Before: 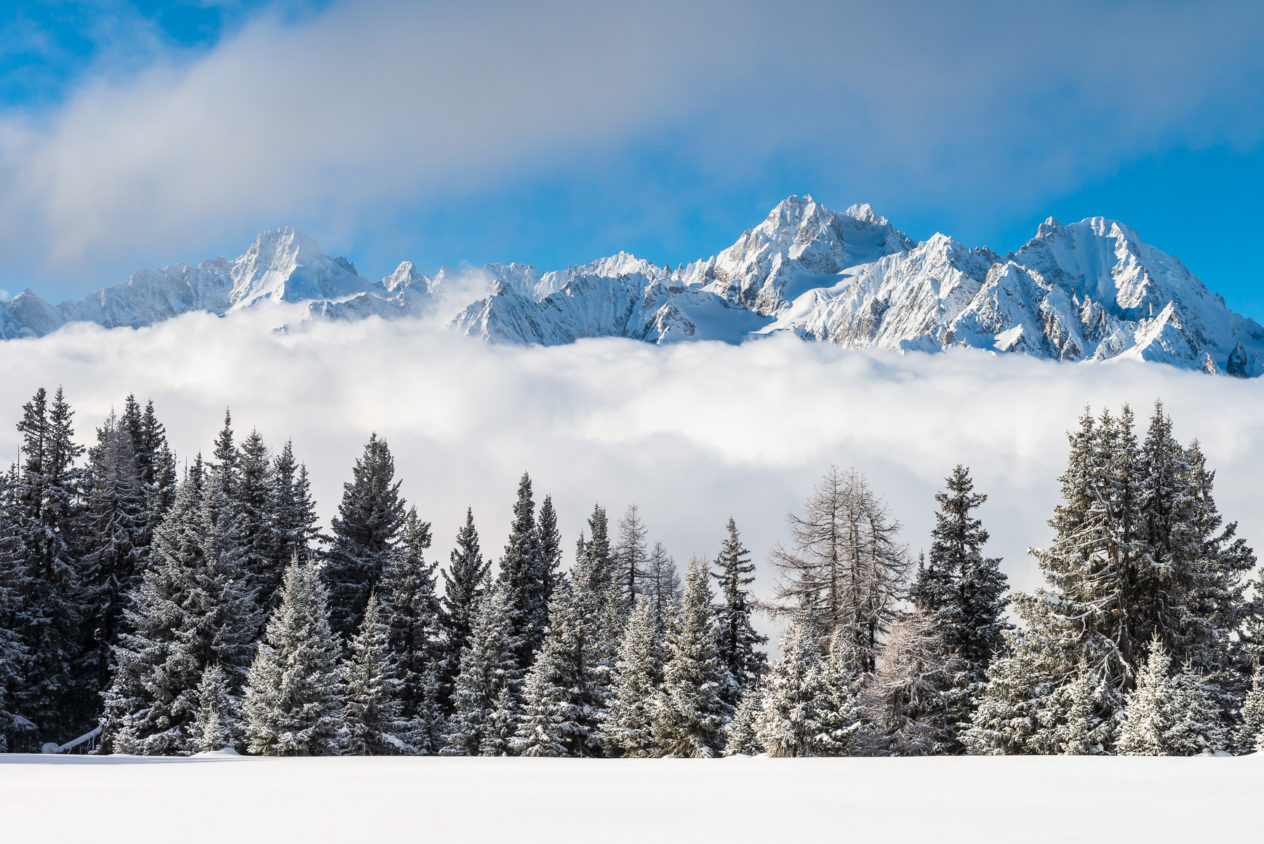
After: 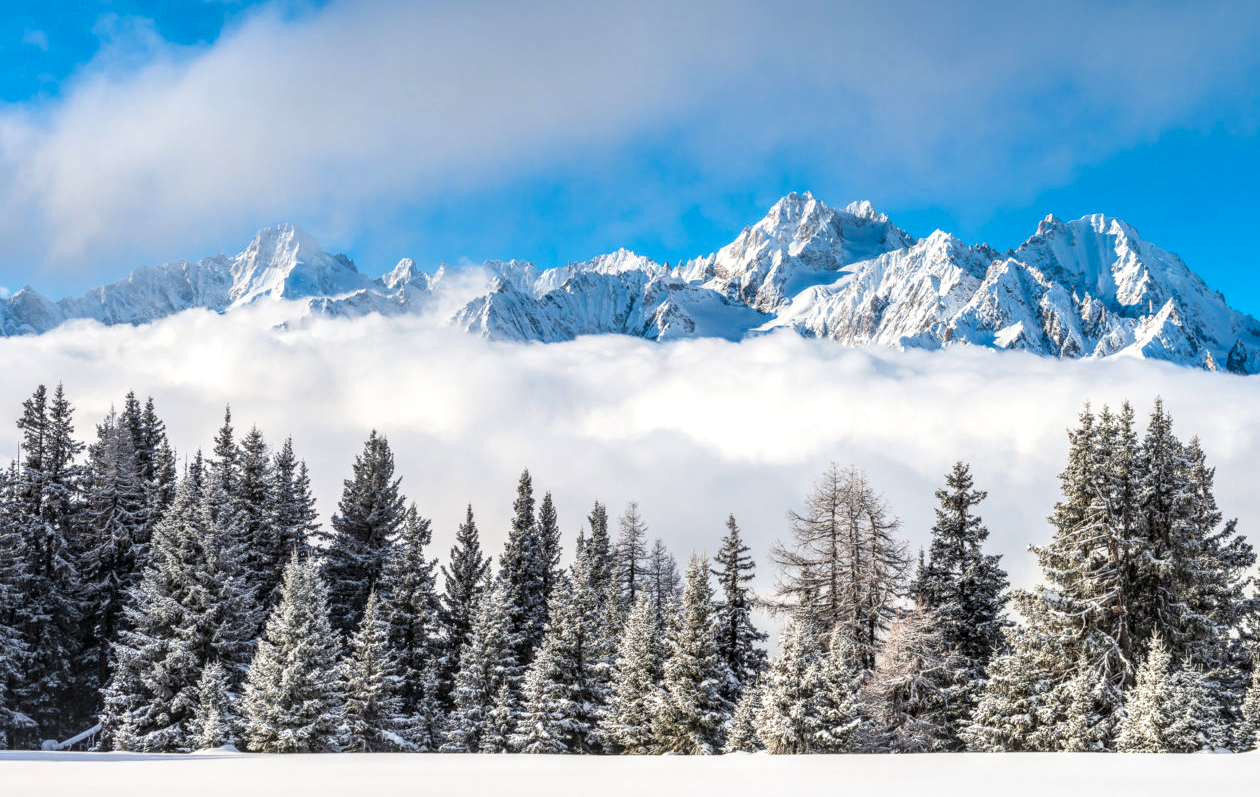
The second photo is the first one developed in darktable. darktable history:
contrast brightness saturation: contrast 0.071, brightness 0.082, saturation 0.176
crop: top 0.41%, right 0.262%, bottom 5.097%
local contrast: highlights 63%, detail 143%, midtone range 0.422
